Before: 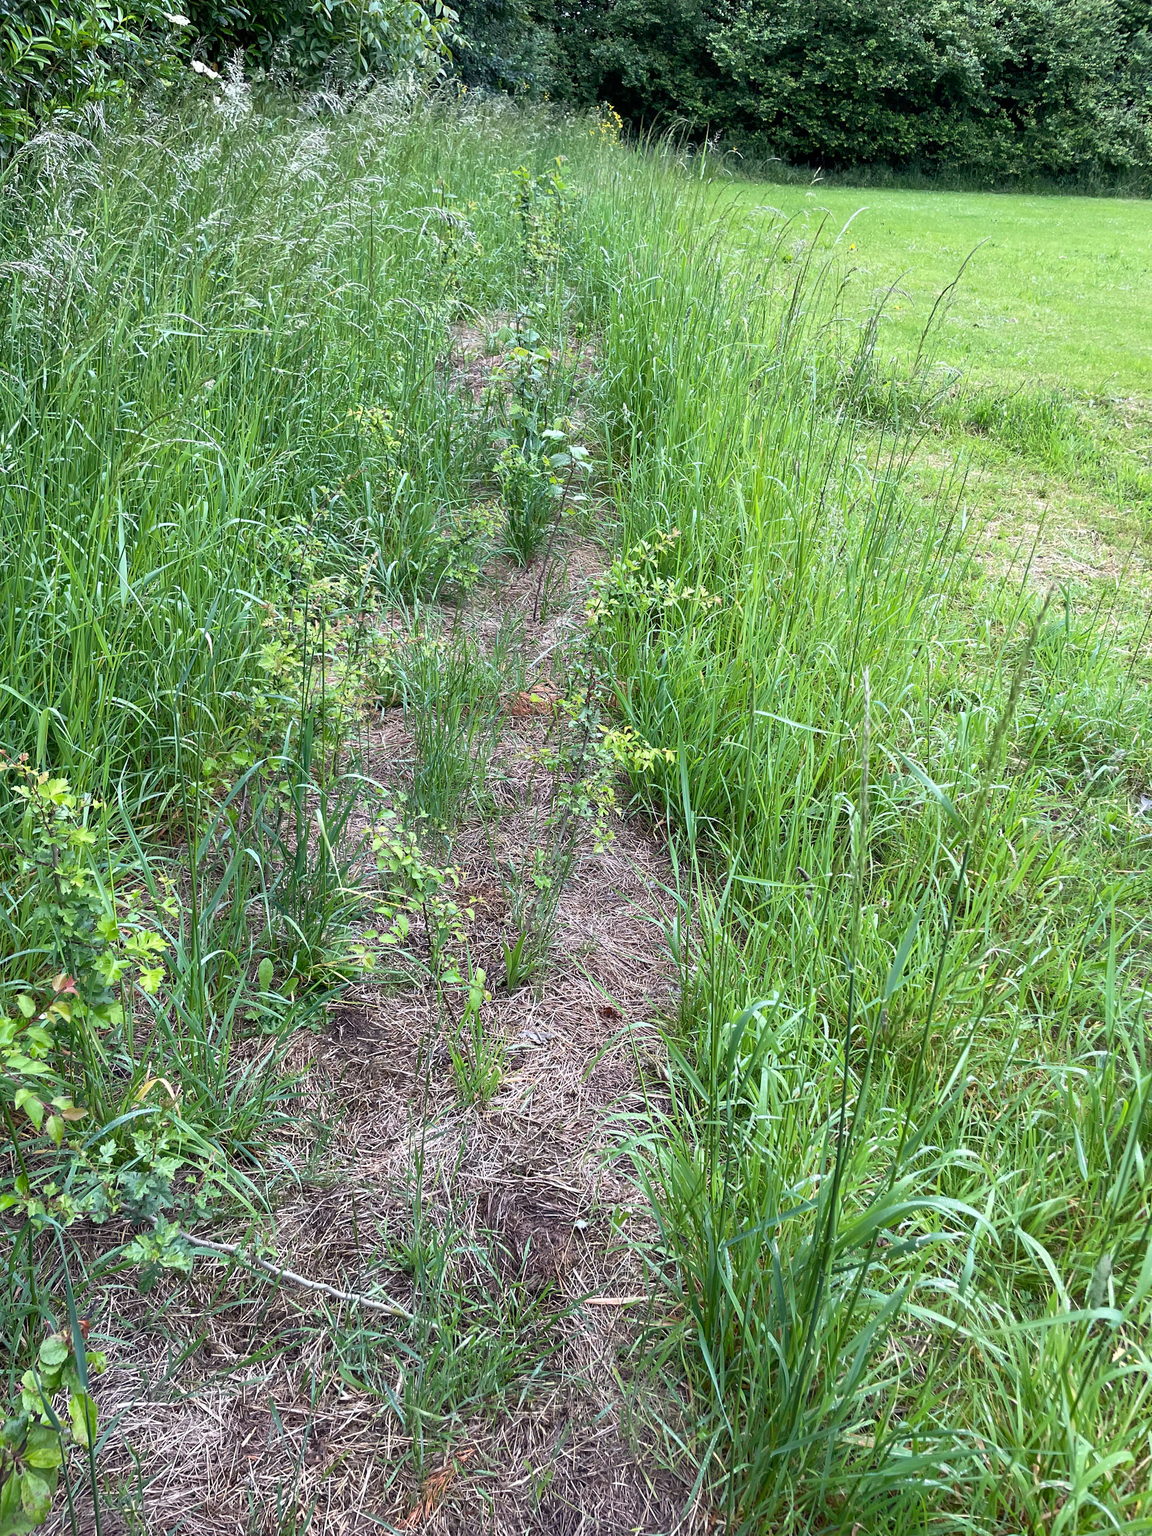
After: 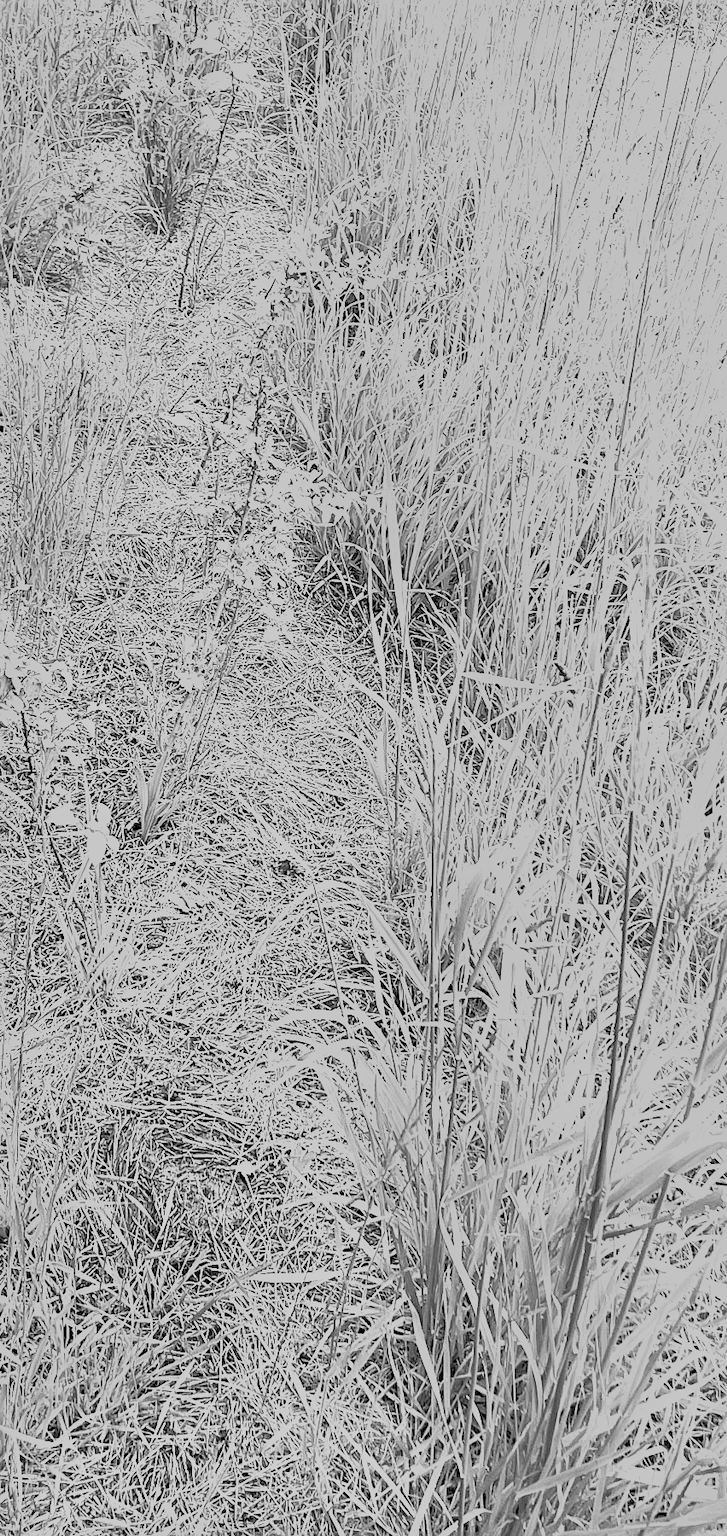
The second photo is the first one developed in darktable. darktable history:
sharpen: on, module defaults
white balance: red 1.138, green 0.996, blue 0.812
exposure: exposure 2.25 EV, compensate highlight preservation false
crop: left 35.432%, top 26.233%, right 20.145%, bottom 3.432%
monochrome: a 79.32, b 81.83, size 1.1
local contrast: mode bilateral grid, contrast 20, coarseness 50, detail 132%, midtone range 0.2
filmic rgb: black relative exposure -4.91 EV, white relative exposure 2.84 EV, hardness 3.7
